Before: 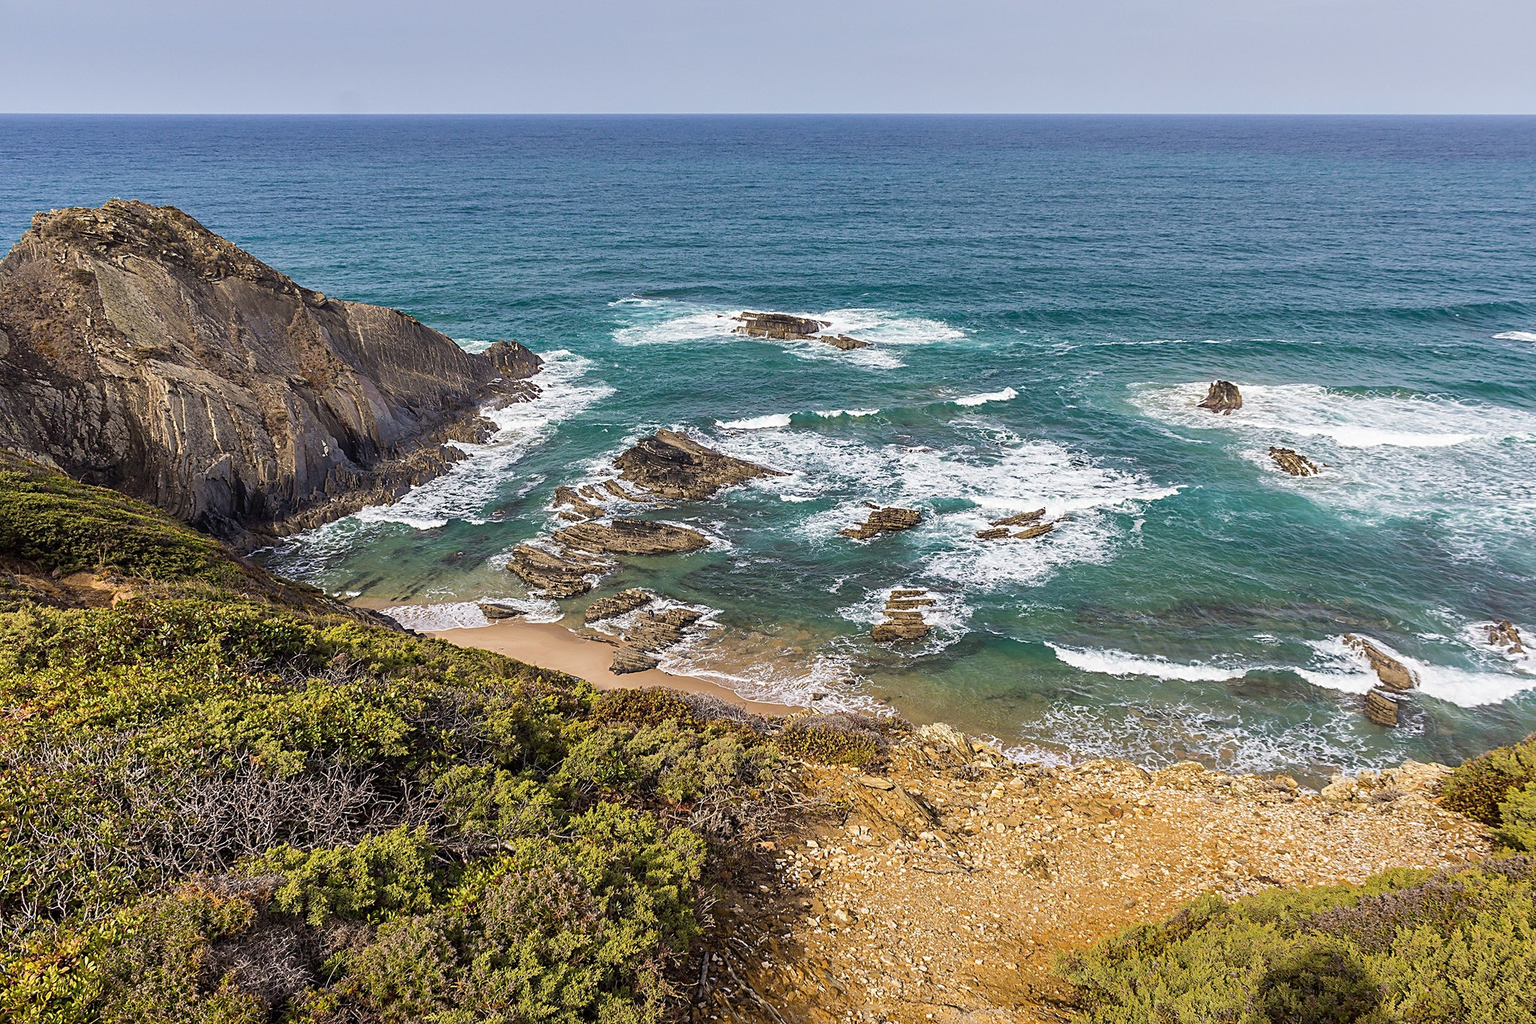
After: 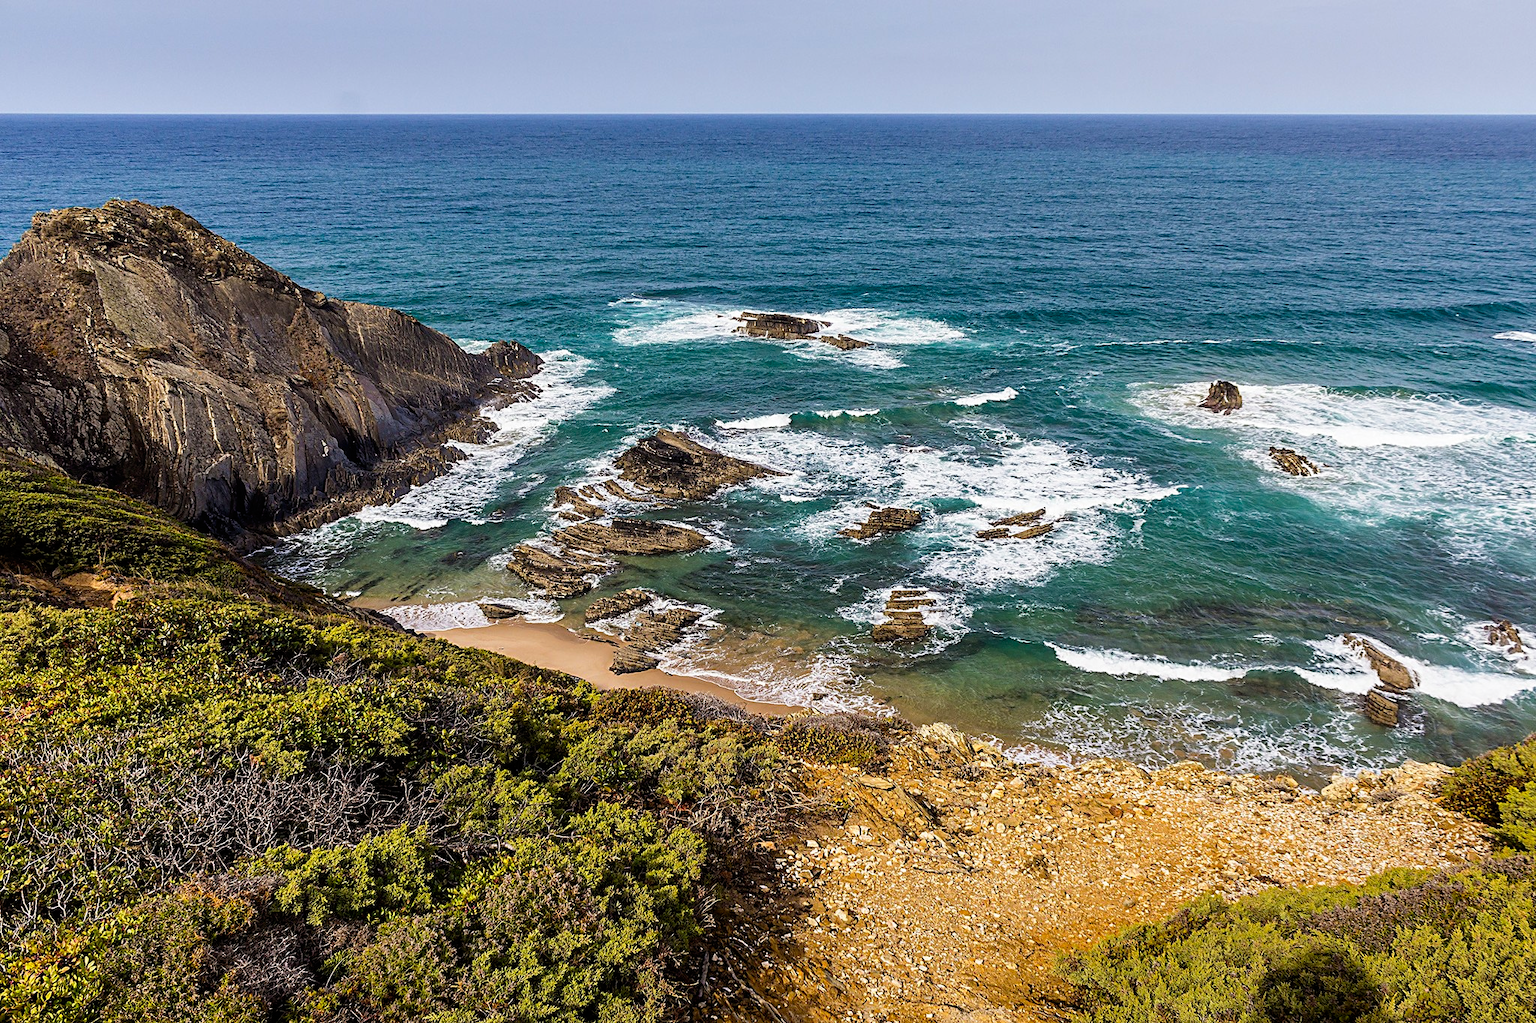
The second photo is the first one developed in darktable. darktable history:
tone curve: curves: ch0 [(0, 0) (0.003, 0) (0.011, 0.001) (0.025, 0.003) (0.044, 0.006) (0.069, 0.009) (0.1, 0.013) (0.136, 0.032) (0.177, 0.067) (0.224, 0.121) (0.277, 0.185) (0.335, 0.255) (0.399, 0.333) (0.468, 0.417) (0.543, 0.508) (0.623, 0.606) (0.709, 0.71) (0.801, 0.819) (0.898, 0.926) (1, 1)], preserve colors none
